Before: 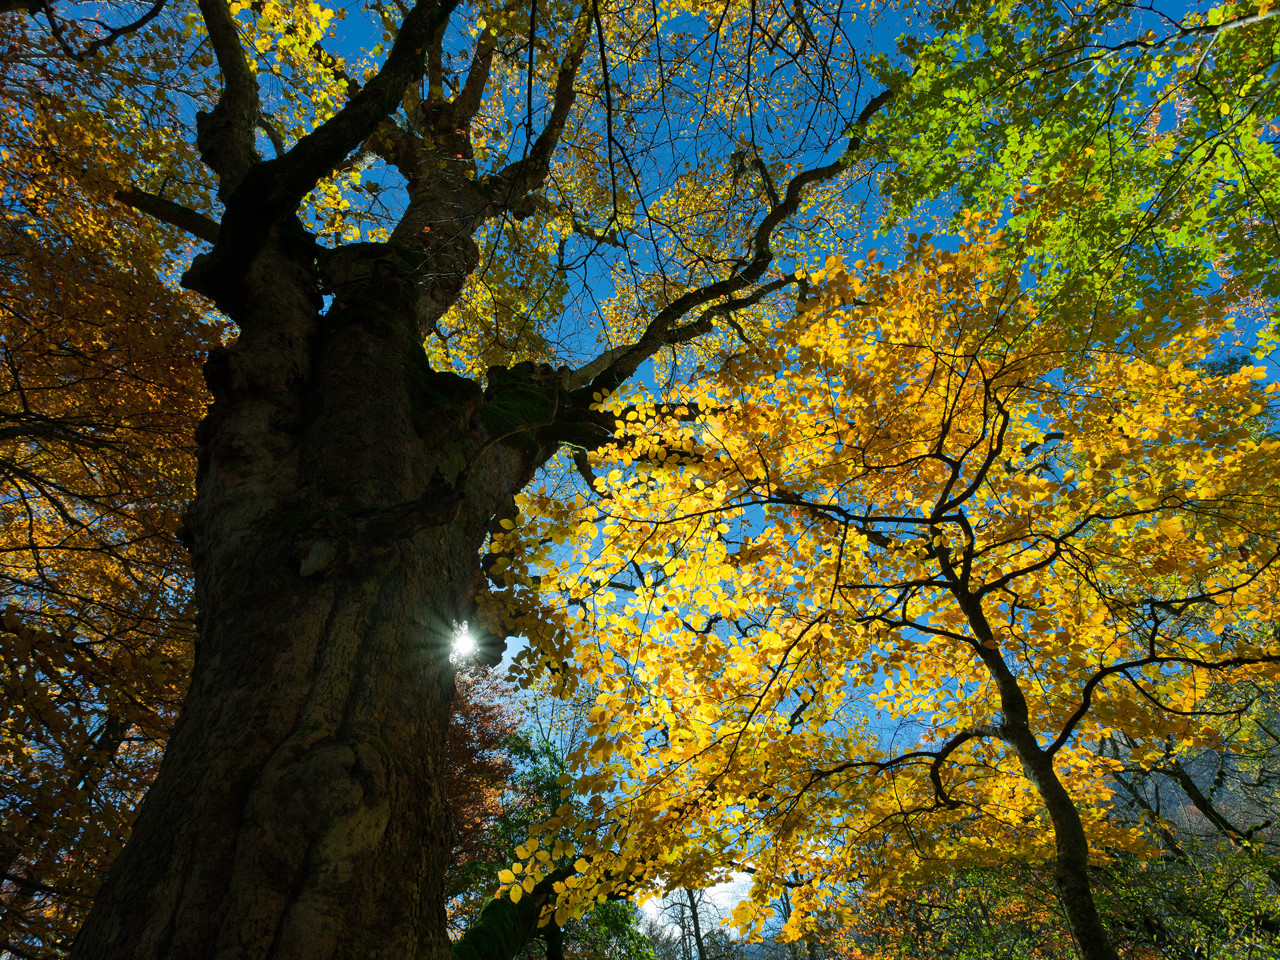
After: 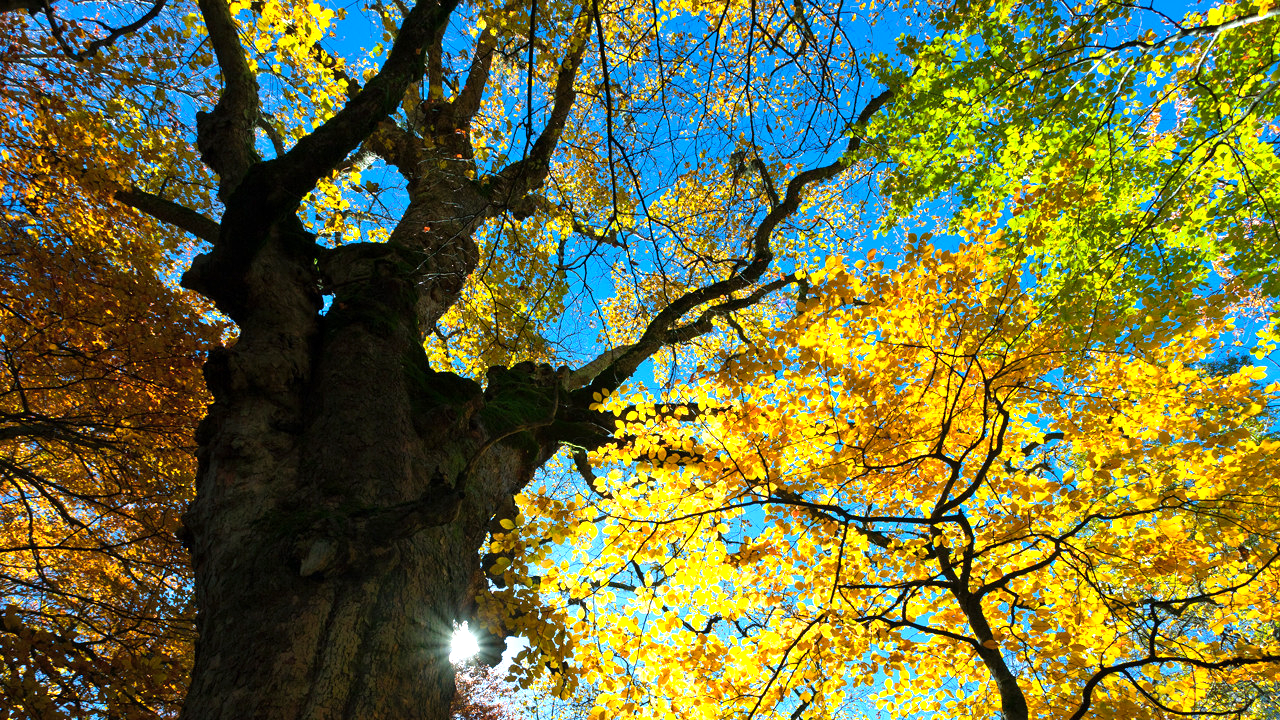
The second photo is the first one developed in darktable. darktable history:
levels: levels [0, 0.374, 0.749]
local contrast: mode bilateral grid, contrast 10, coarseness 25, detail 110%, midtone range 0.2
crop: bottom 24.988%
white balance: red 1.05, blue 1.072
